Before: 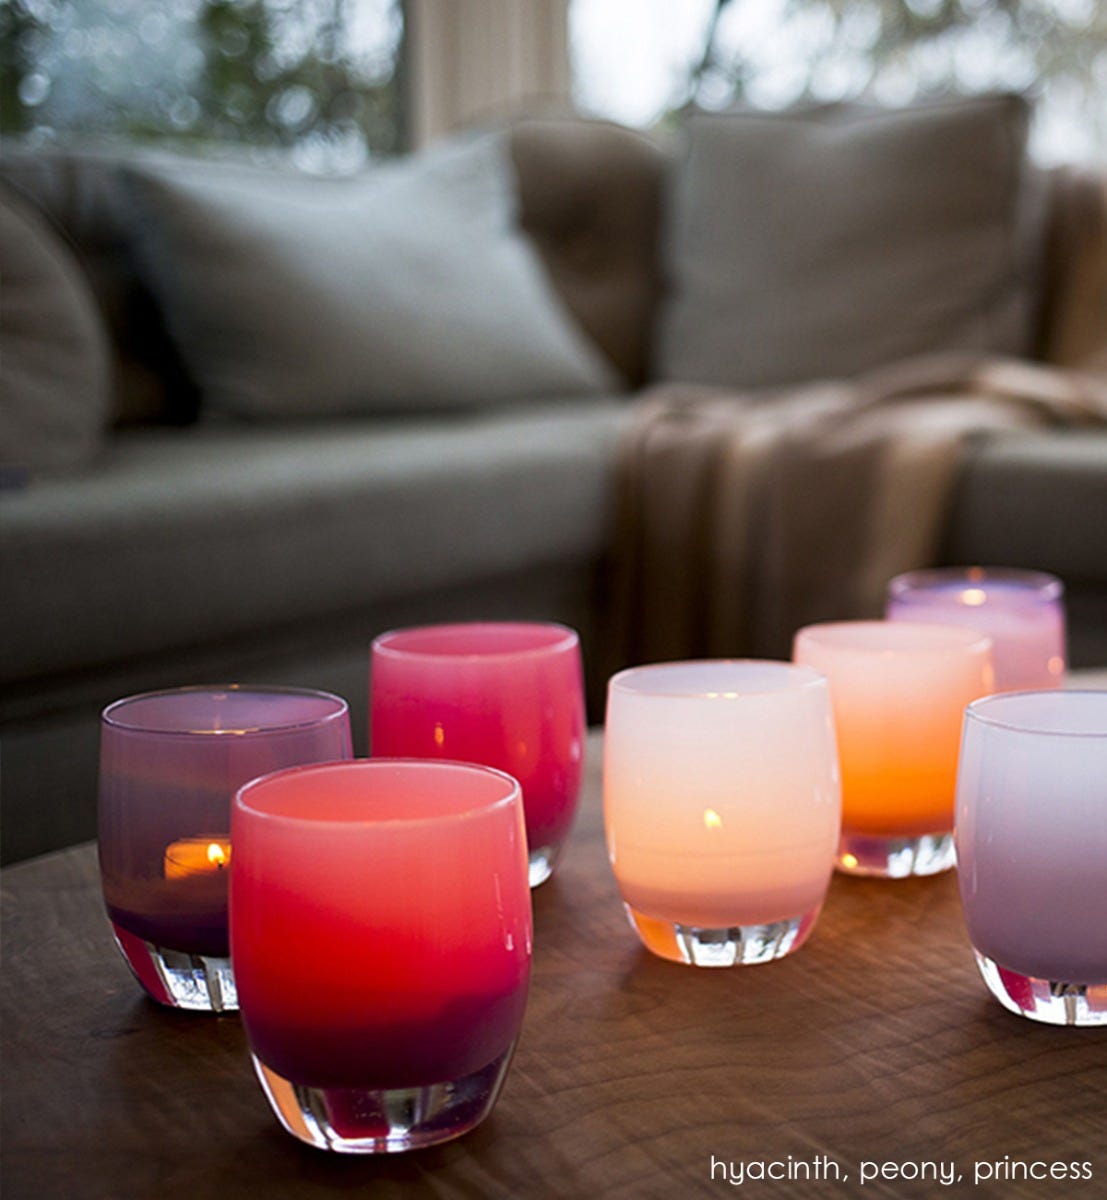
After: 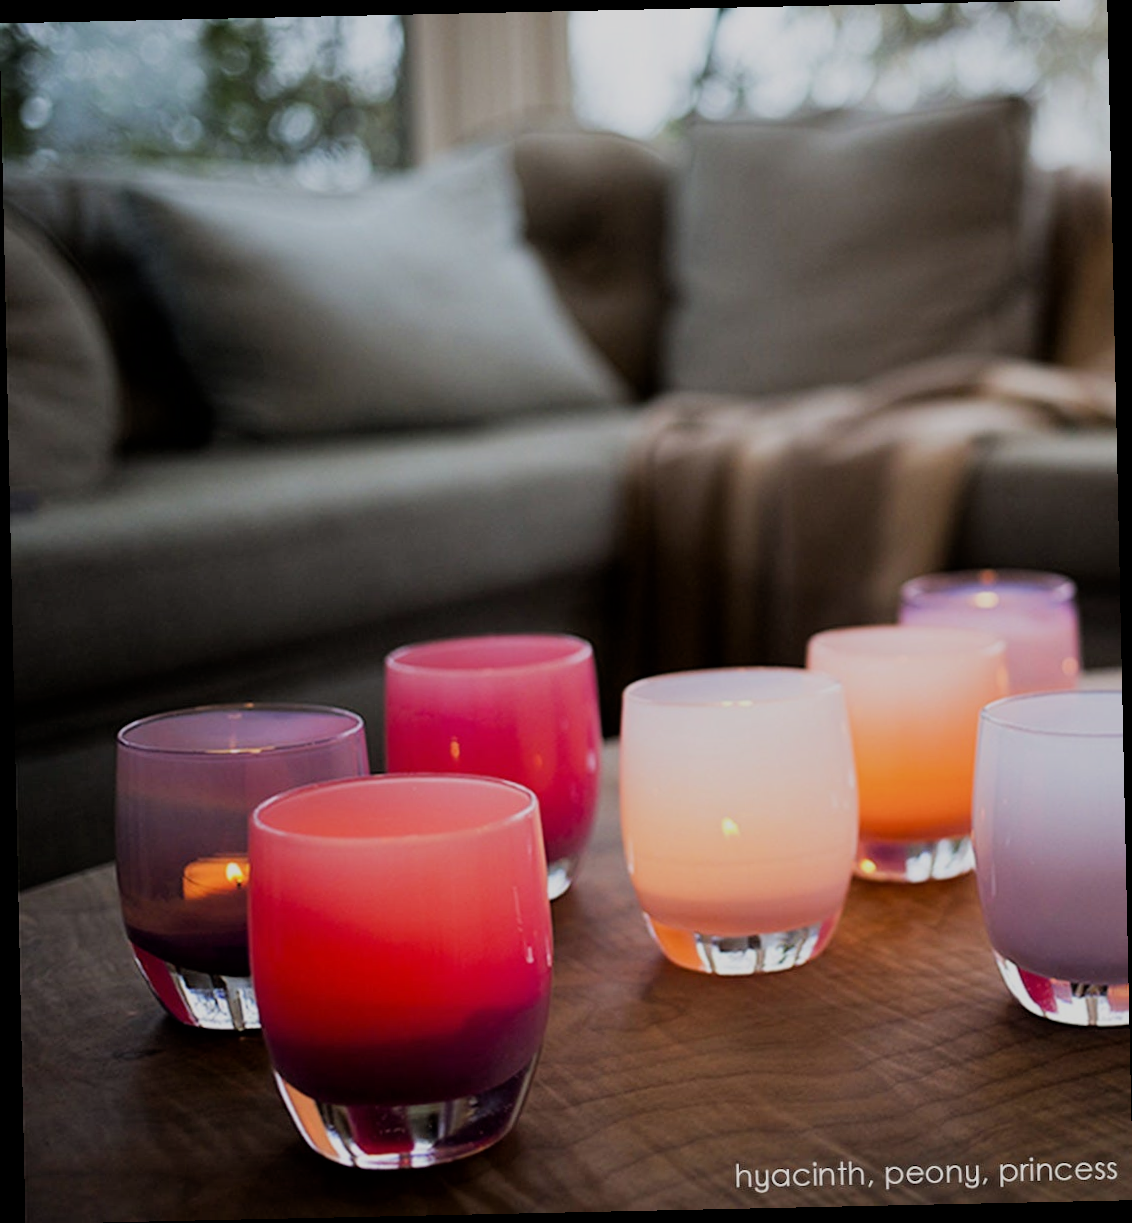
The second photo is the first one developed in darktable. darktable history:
rotate and perspective: rotation -1.24°, automatic cropping off
filmic rgb: black relative exposure -7.65 EV, white relative exposure 4.56 EV, hardness 3.61
